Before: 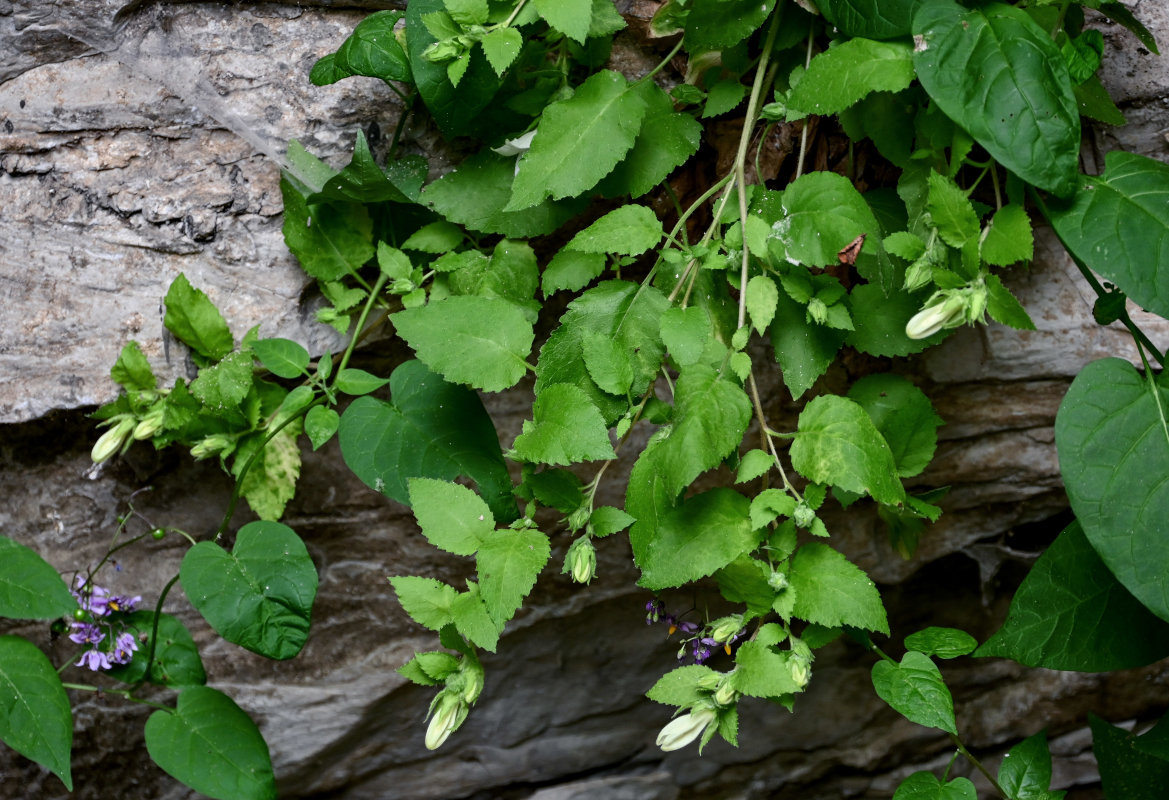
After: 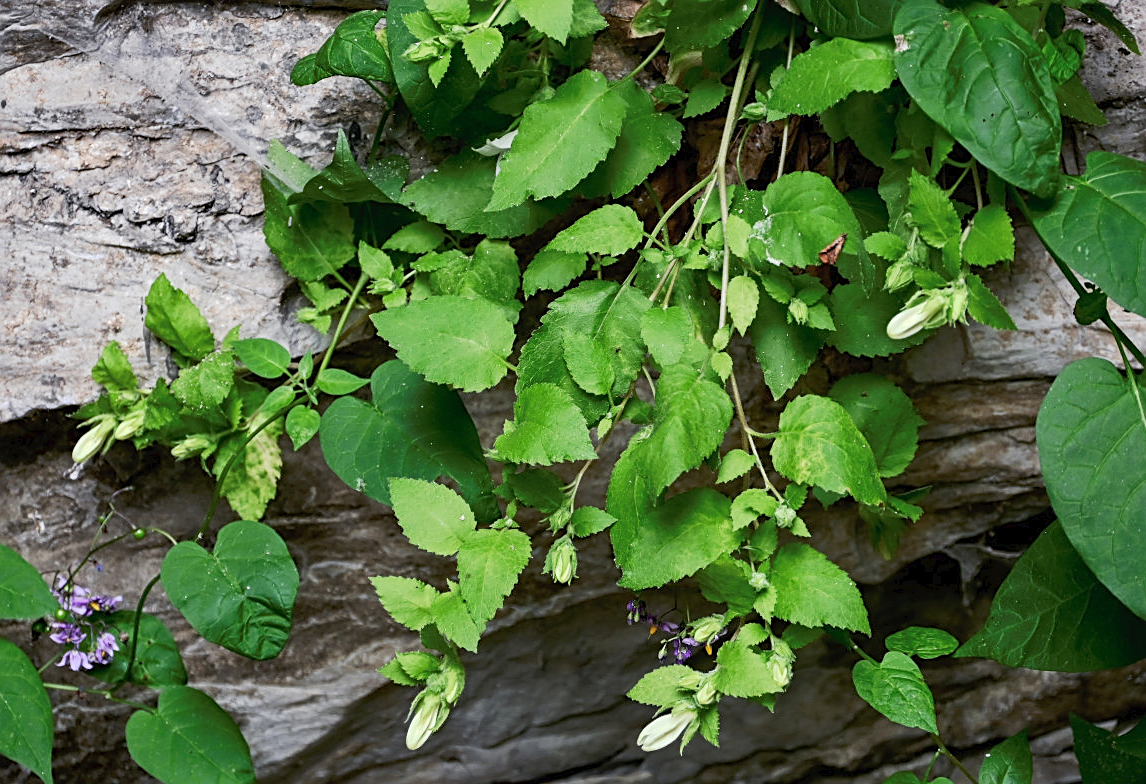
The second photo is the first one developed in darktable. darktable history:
tone curve: curves: ch0 [(0, 0) (0.003, 0.026) (0.011, 0.03) (0.025, 0.047) (0.044, 0.082) (0.069, 0.119) (0.1, 0.157) (0.136, 0.19) (0.177, 0.231) (0.224, 0.27) (0.277, 0.318) (0.335, 0.383) (0.399, 0.456) (0.468, 0.532) (0.543, 0.618) (0.623, 0.71) (0.709, 0.786) (0.801, 0.851) (0.898, 0.908) (1, 1)], preserve colors none
sharpen: on, module defaults
crop: left 1.645%, right 0.277%, bottom 1.967%
